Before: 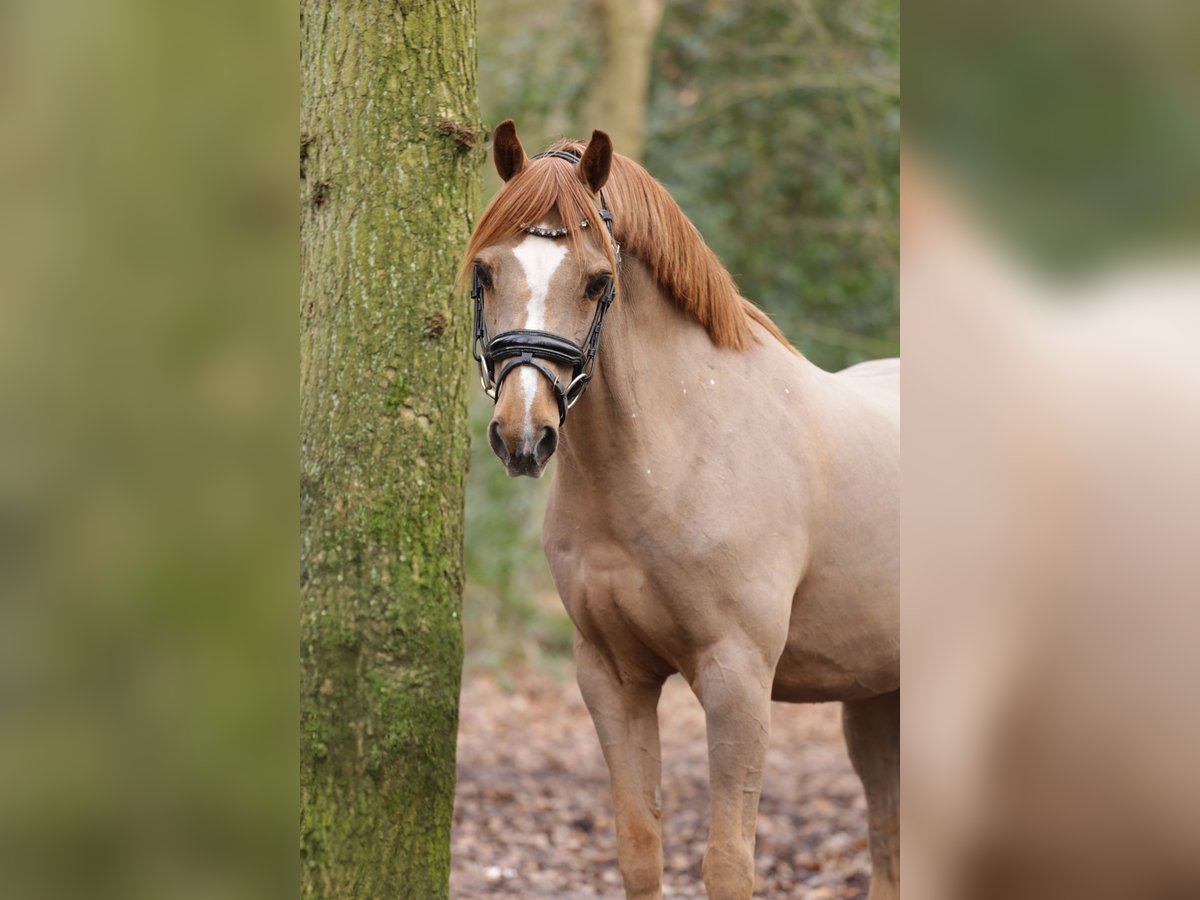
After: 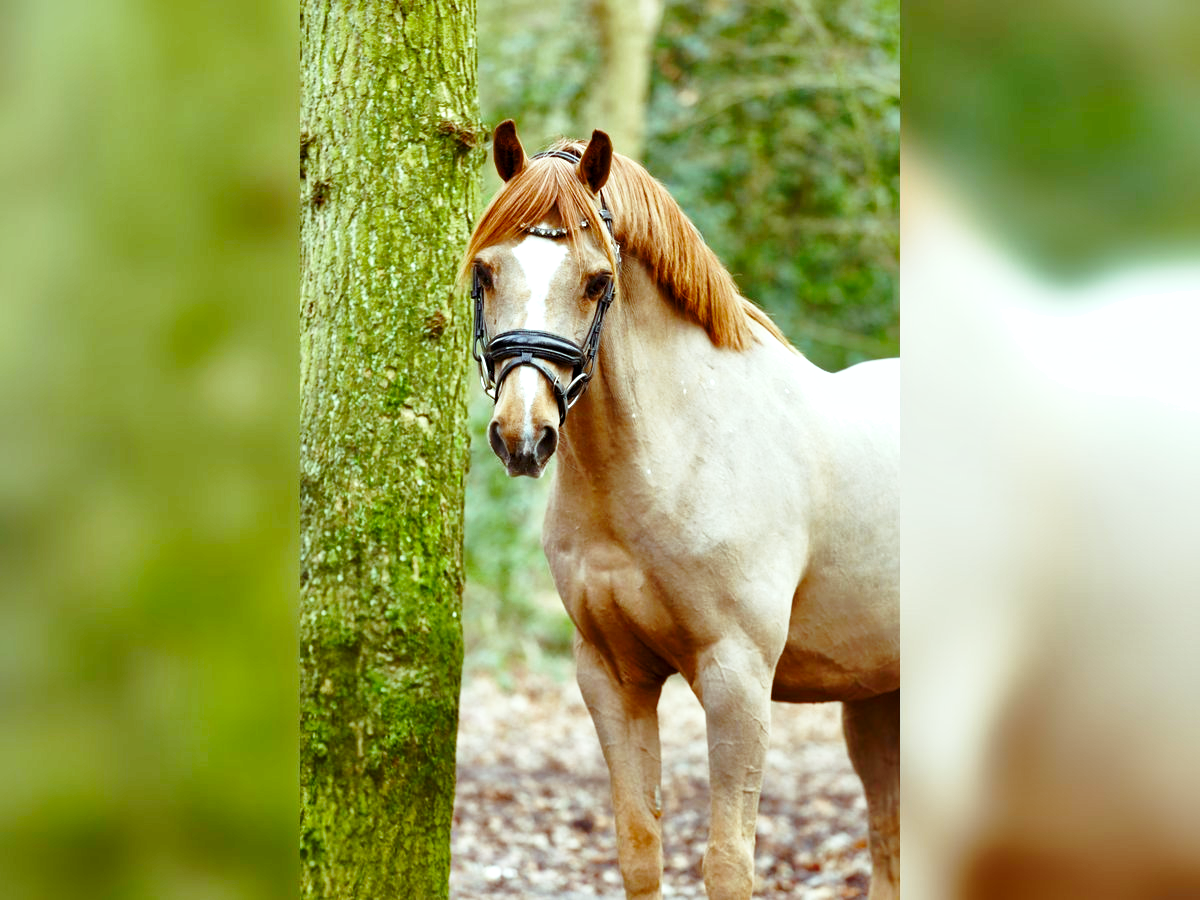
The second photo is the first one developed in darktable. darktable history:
base curve: curves: ch0 [(0, 0) (0.028, 0.03) (0.121, 0.232) (0.46, 0.748) (0.859, 0.968) (1, 1)], preserve colors none
contrast brightness saturation: contrast 0.073
local contrast: mode bilateral grid, contrast 21, coarseness 50, detail 121%, midtone range 0.2
shadows and highlights: on, module defaults
color balance rgb: highlights gain › chroma 5.345%, highlights gain › hue 196.57°, global offset › luminance -0.495%, perceptual saturation grading › global saturation 20%, perceptual saturation grading › highlights -49.288%, perceptual saturation grading › shadows 25.303%, perceptual brilliance grading › global brilliance 14.768%, perceptual brilliance grading › shadows -34.667%, global vibrance 34.853%
